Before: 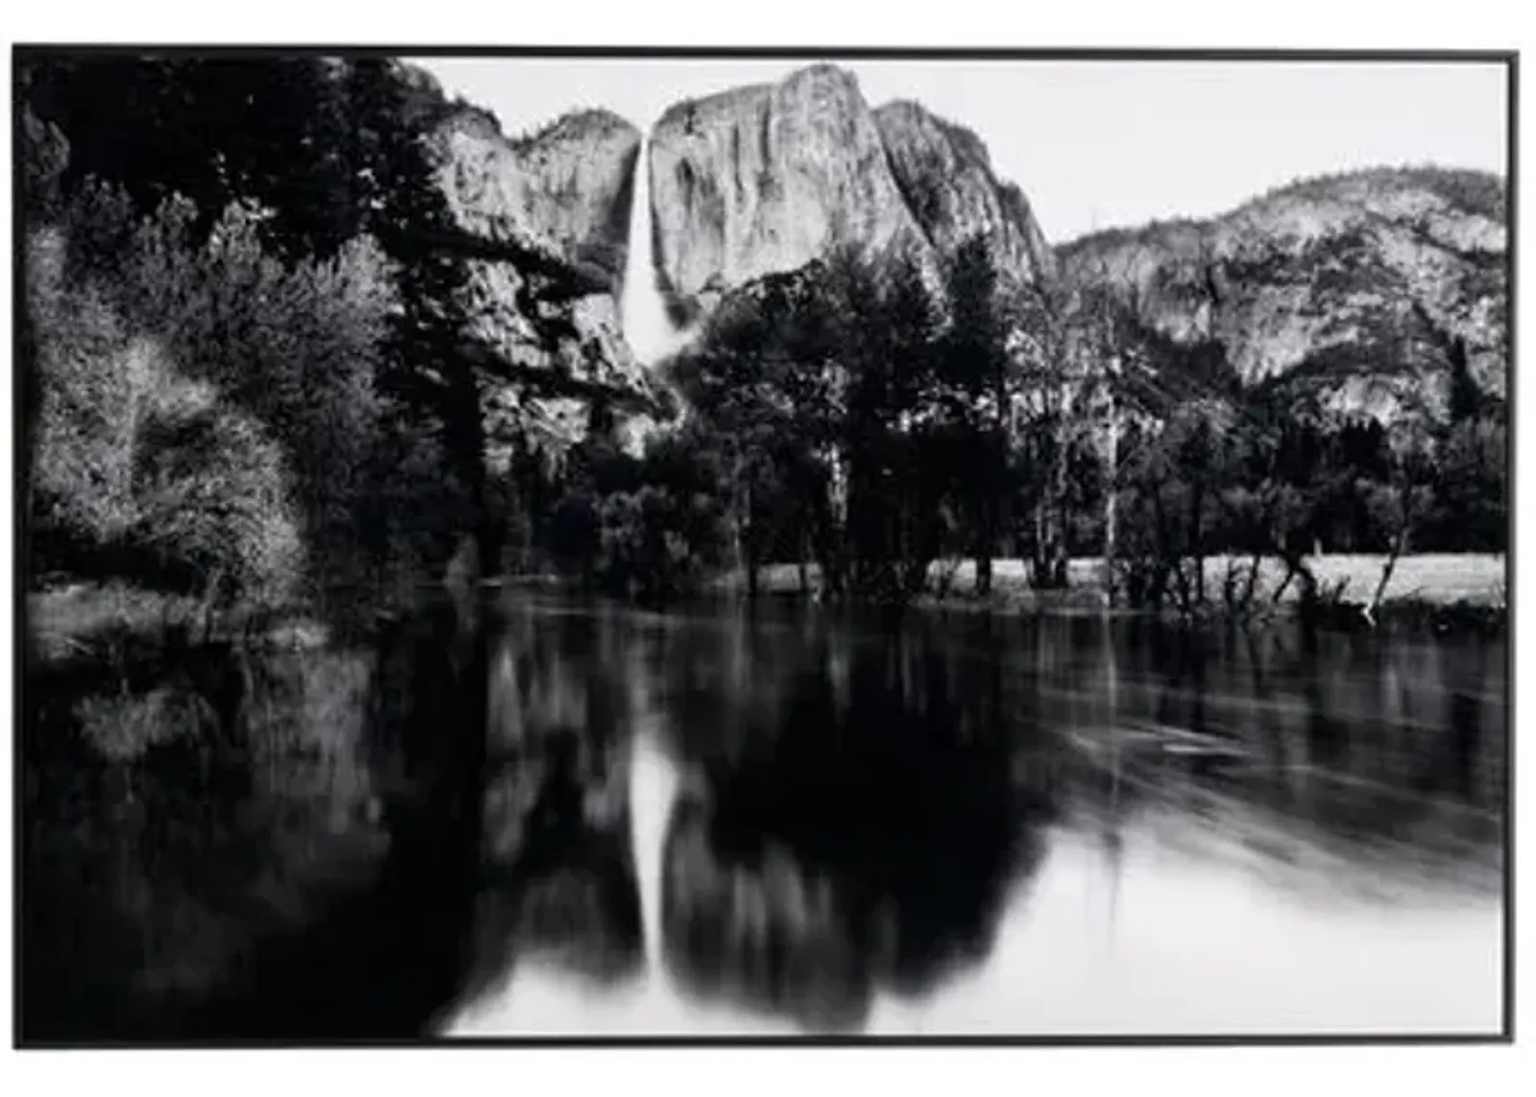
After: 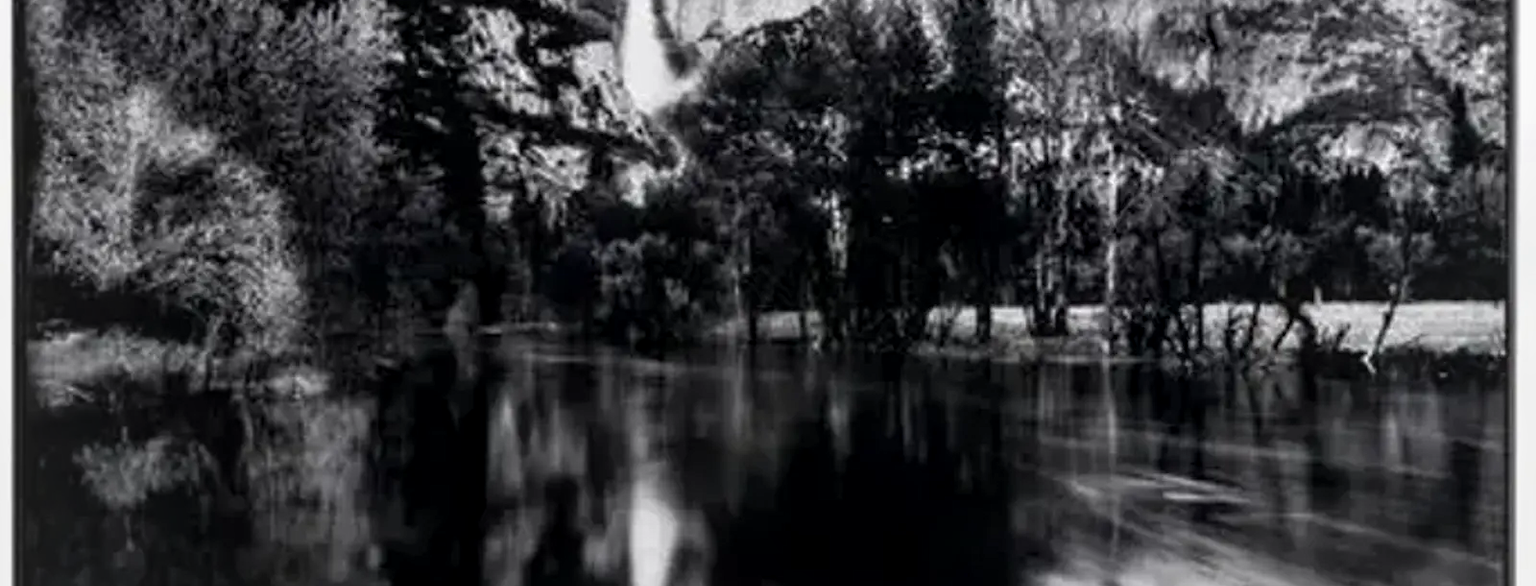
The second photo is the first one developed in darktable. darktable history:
local contrast: on, module defaults
crop and rotate: top 23.043%, bottom 23.437%
